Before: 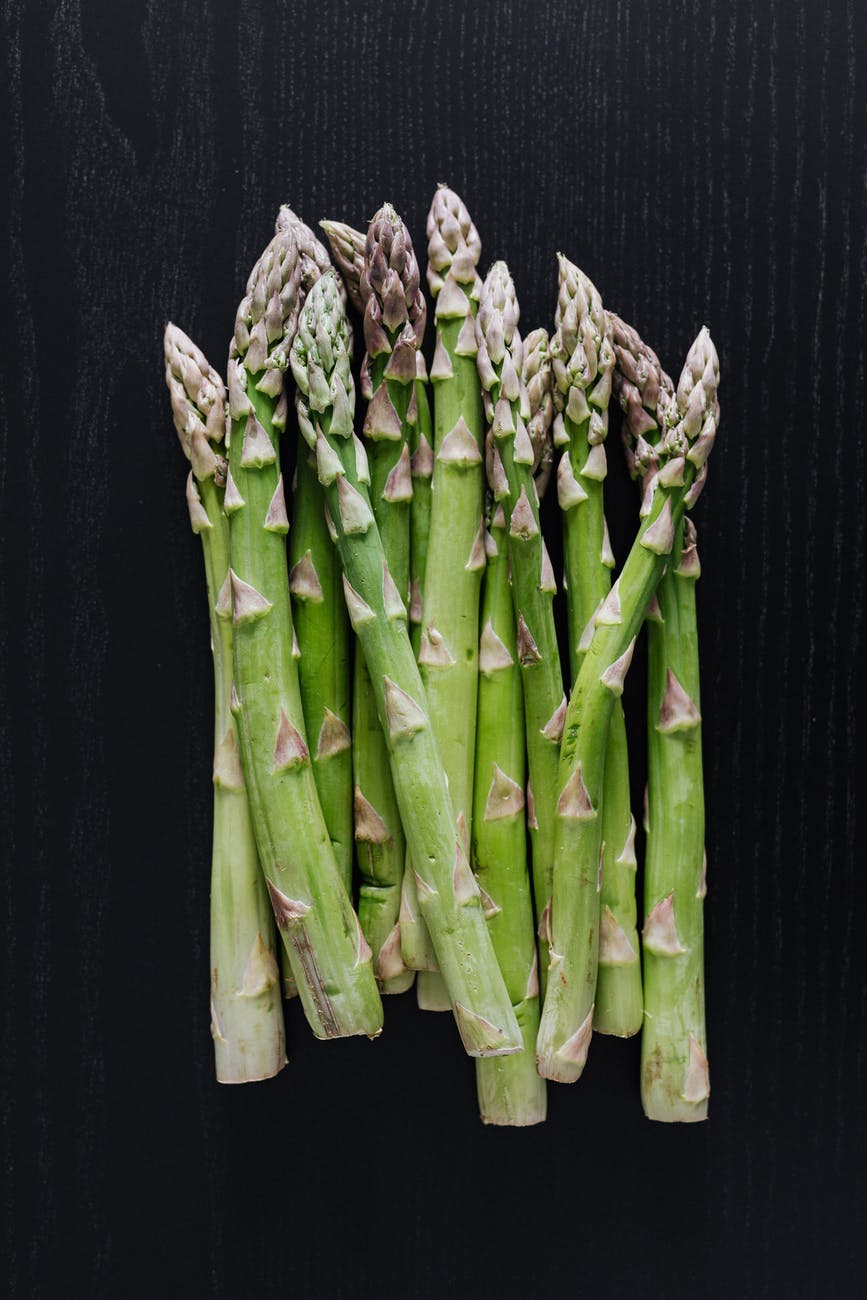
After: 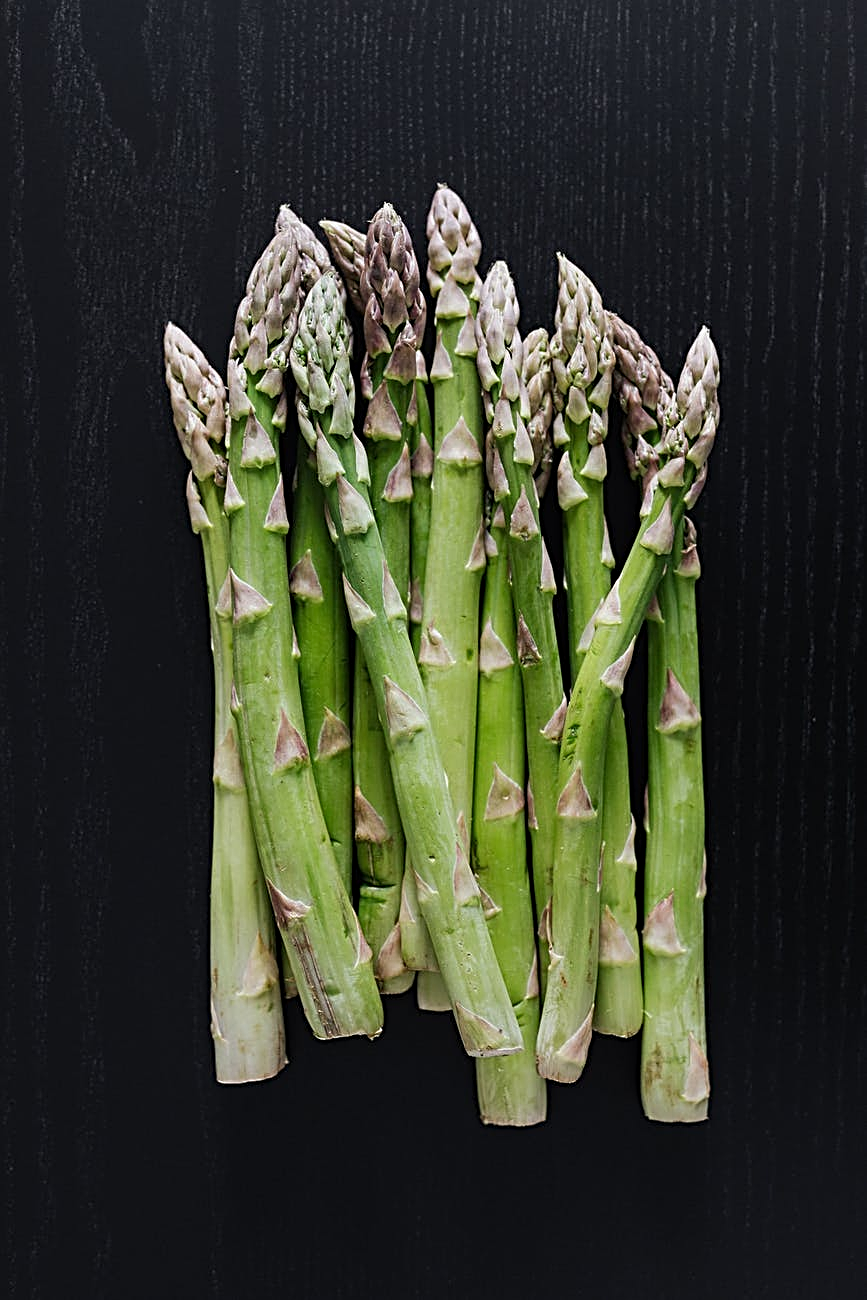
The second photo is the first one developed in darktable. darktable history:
sharpen: radius 2.645, amount 0.656
